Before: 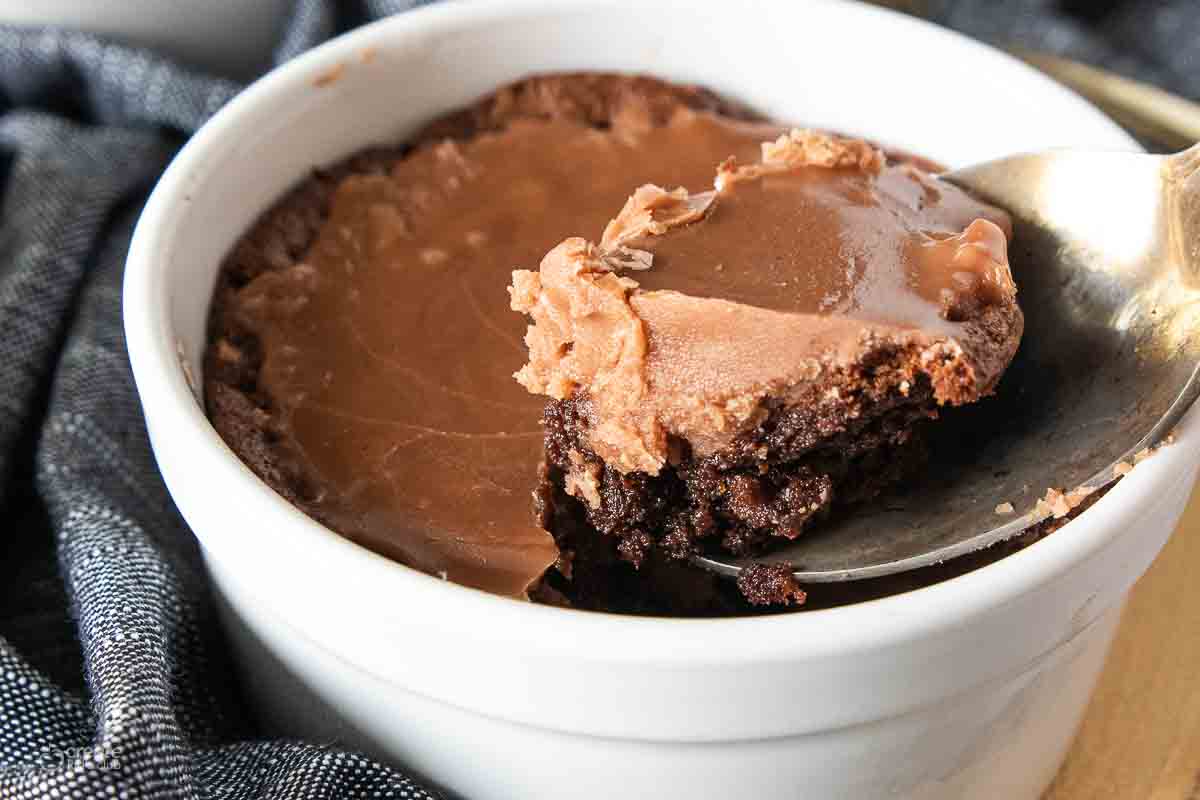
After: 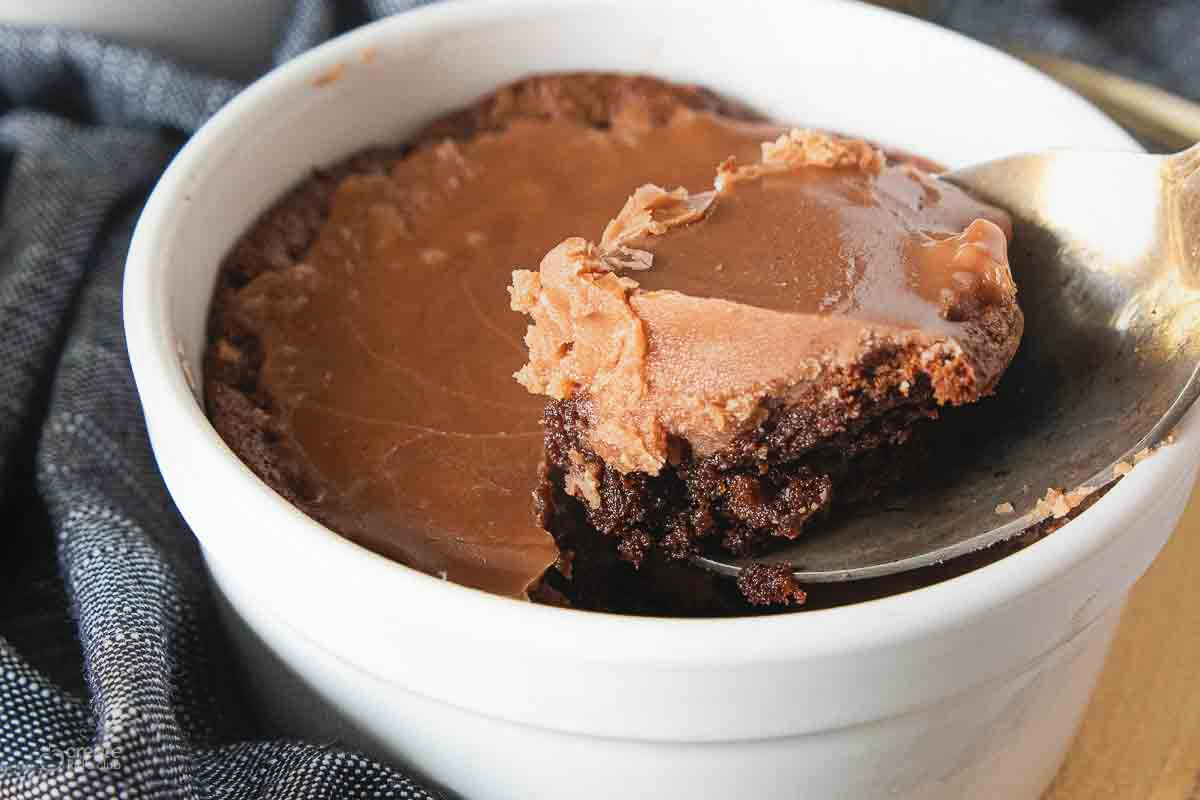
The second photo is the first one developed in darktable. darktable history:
tone equalizer: on, module defaults
contrast equalizer: y [[0.439, 0.44, 0.442, 0.457, 0.493, 0.498], [0.5 ×6], [0.5 ×6], [0 ×6], [0 ×6]]
